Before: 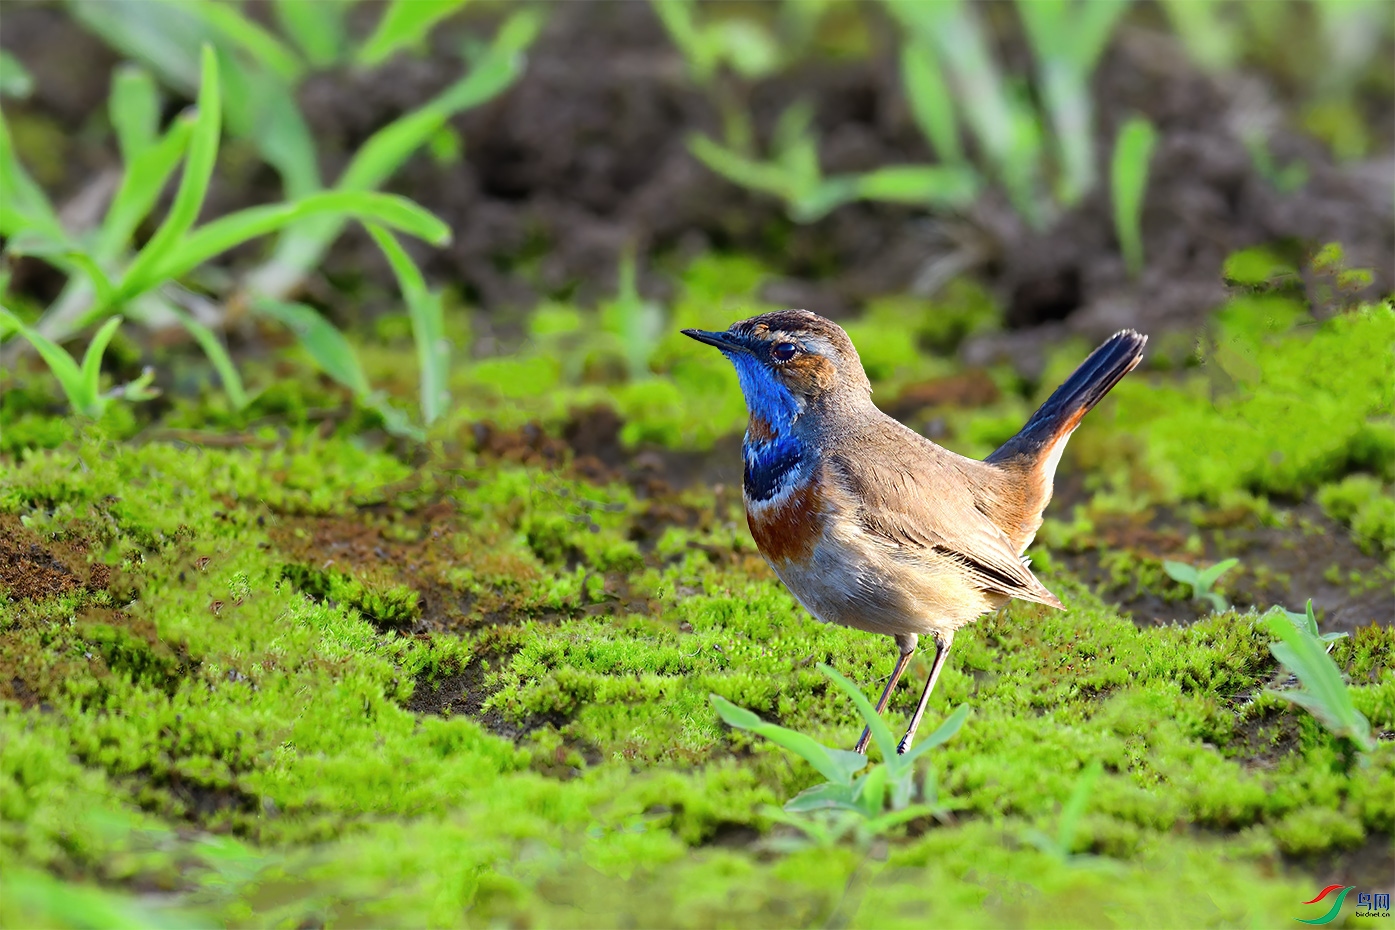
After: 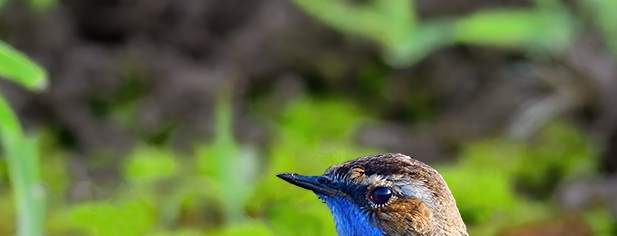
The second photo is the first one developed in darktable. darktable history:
crop: left 28.99%, top 16.8%, right 26.73%, bottom 57.721%
